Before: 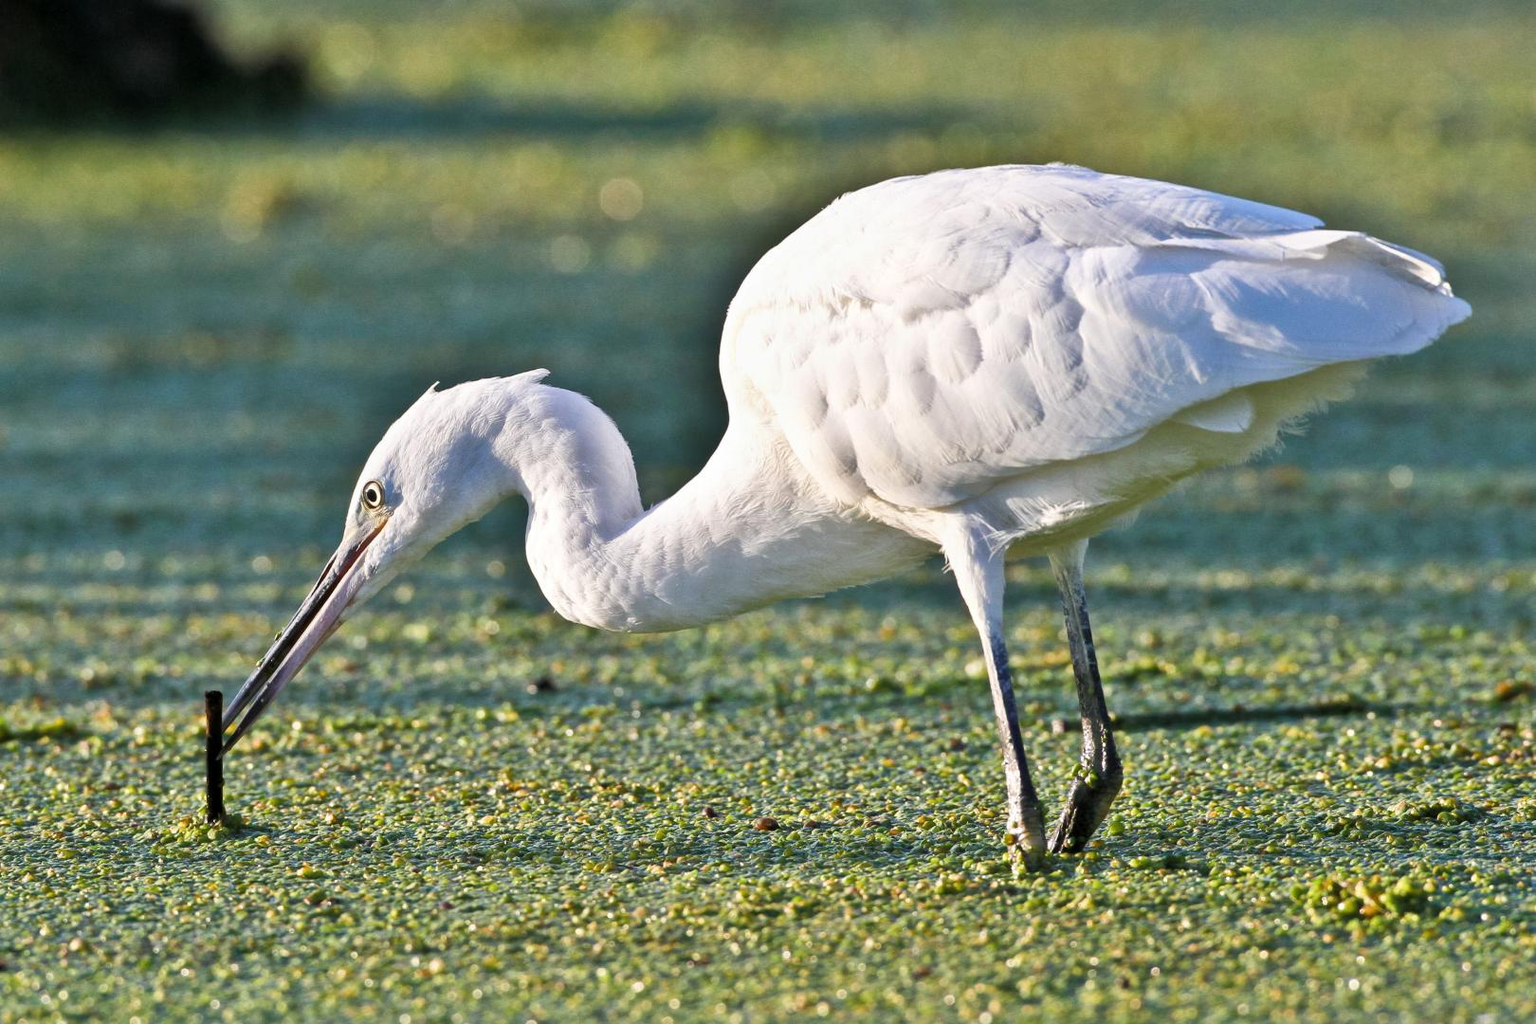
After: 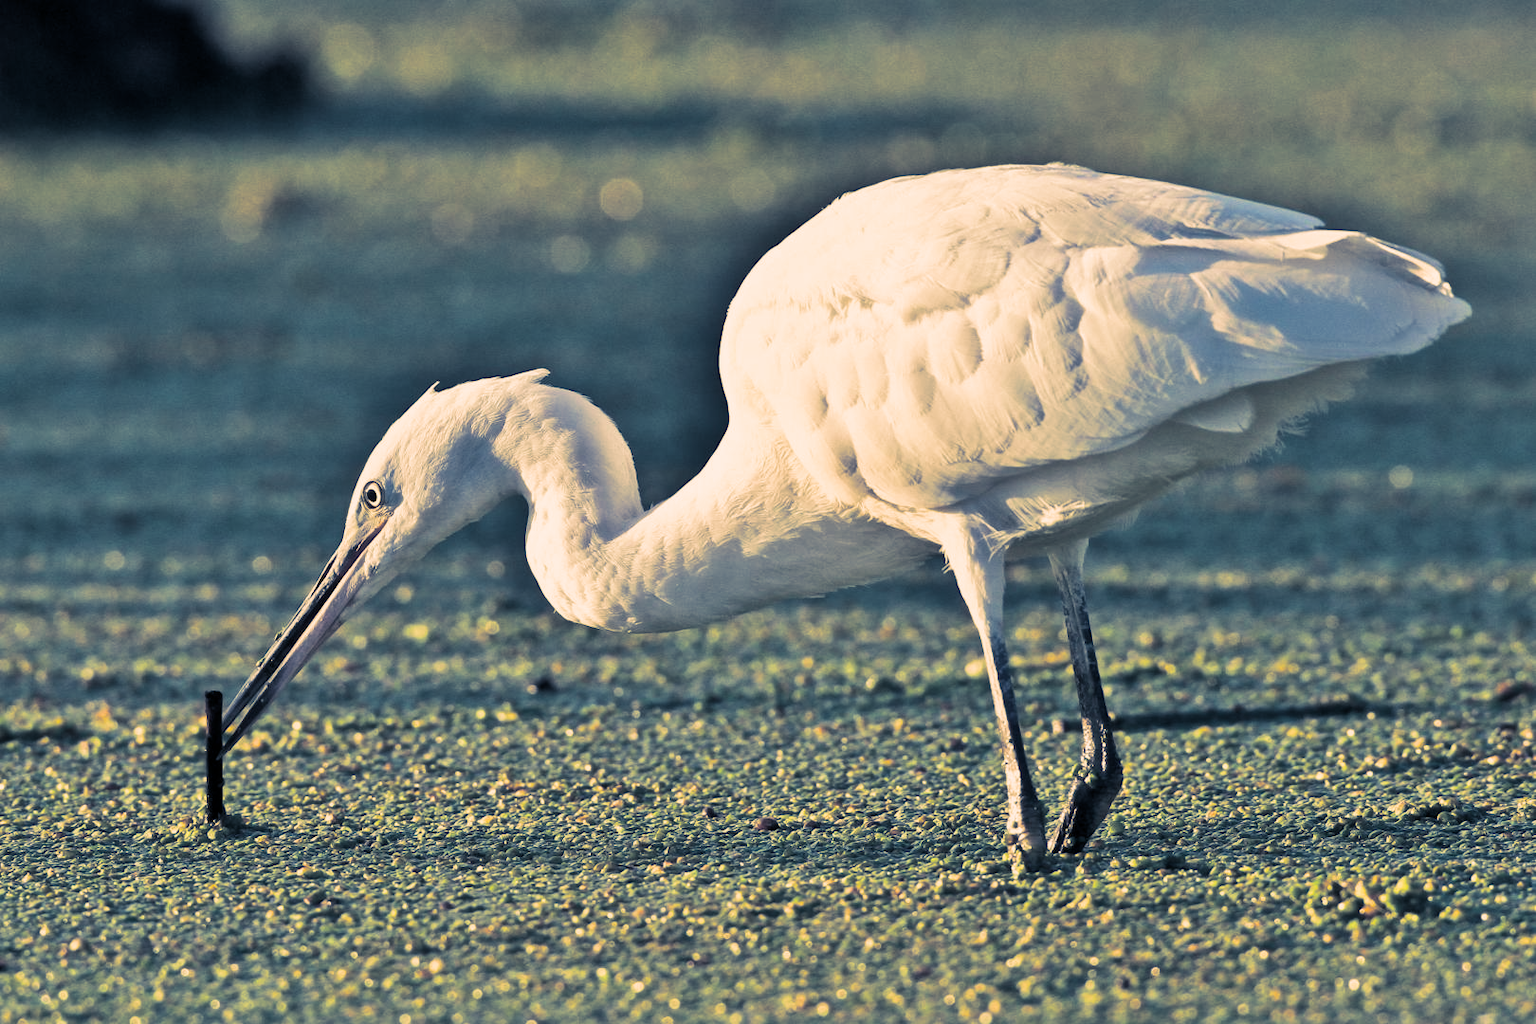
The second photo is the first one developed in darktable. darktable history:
white balance: red 1.08, blue 0.791
split-toning: shadows › hue 226.8°, shadows › saturation 0.56, highlights › hue 28.8°, balance -40, compress 0%
